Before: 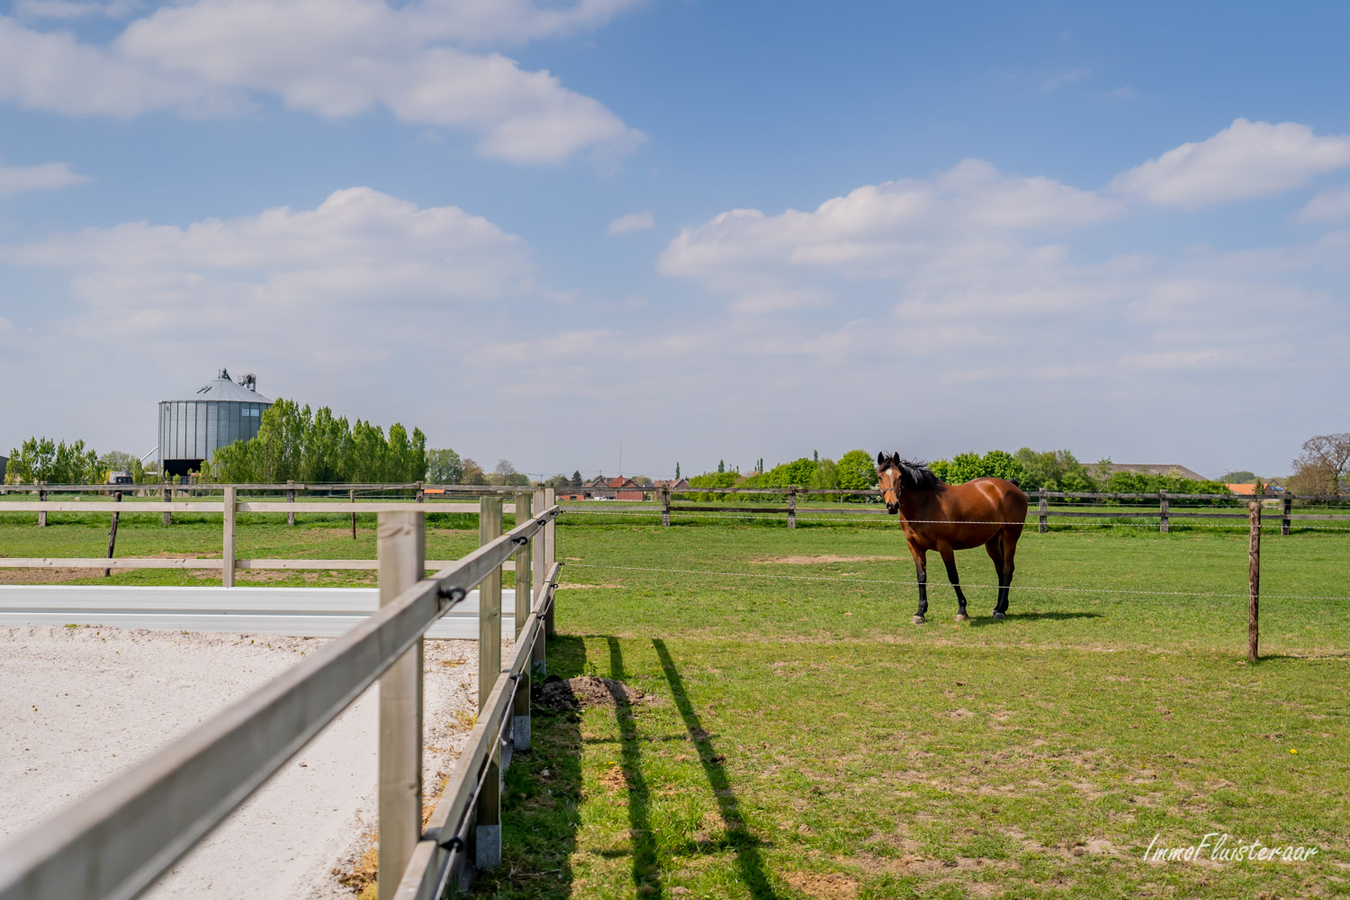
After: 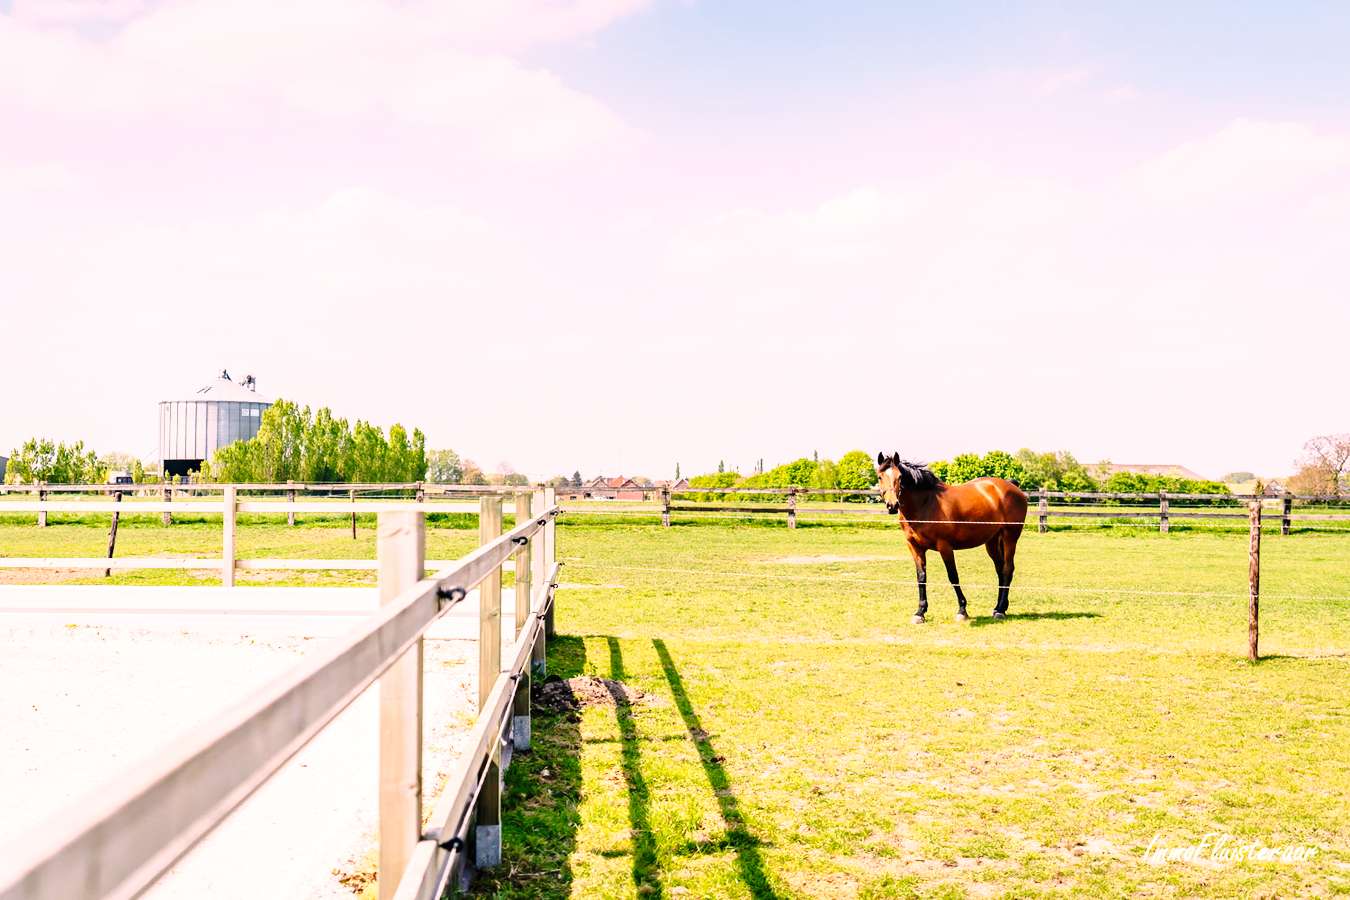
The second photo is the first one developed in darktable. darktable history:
color correction: highlights a* 12.23, highlights b* 5.41
base curve: curves: ch0 [(0, 0) (0.028, 0.03) (0.121, 0.232) (0.46, 0.748) (0.859, 0.968) (1, 1)], preserve colors none
exposure: black level correction 0, exposure 1 EV, compensate exposure bias true, compensate highlight preservation false
